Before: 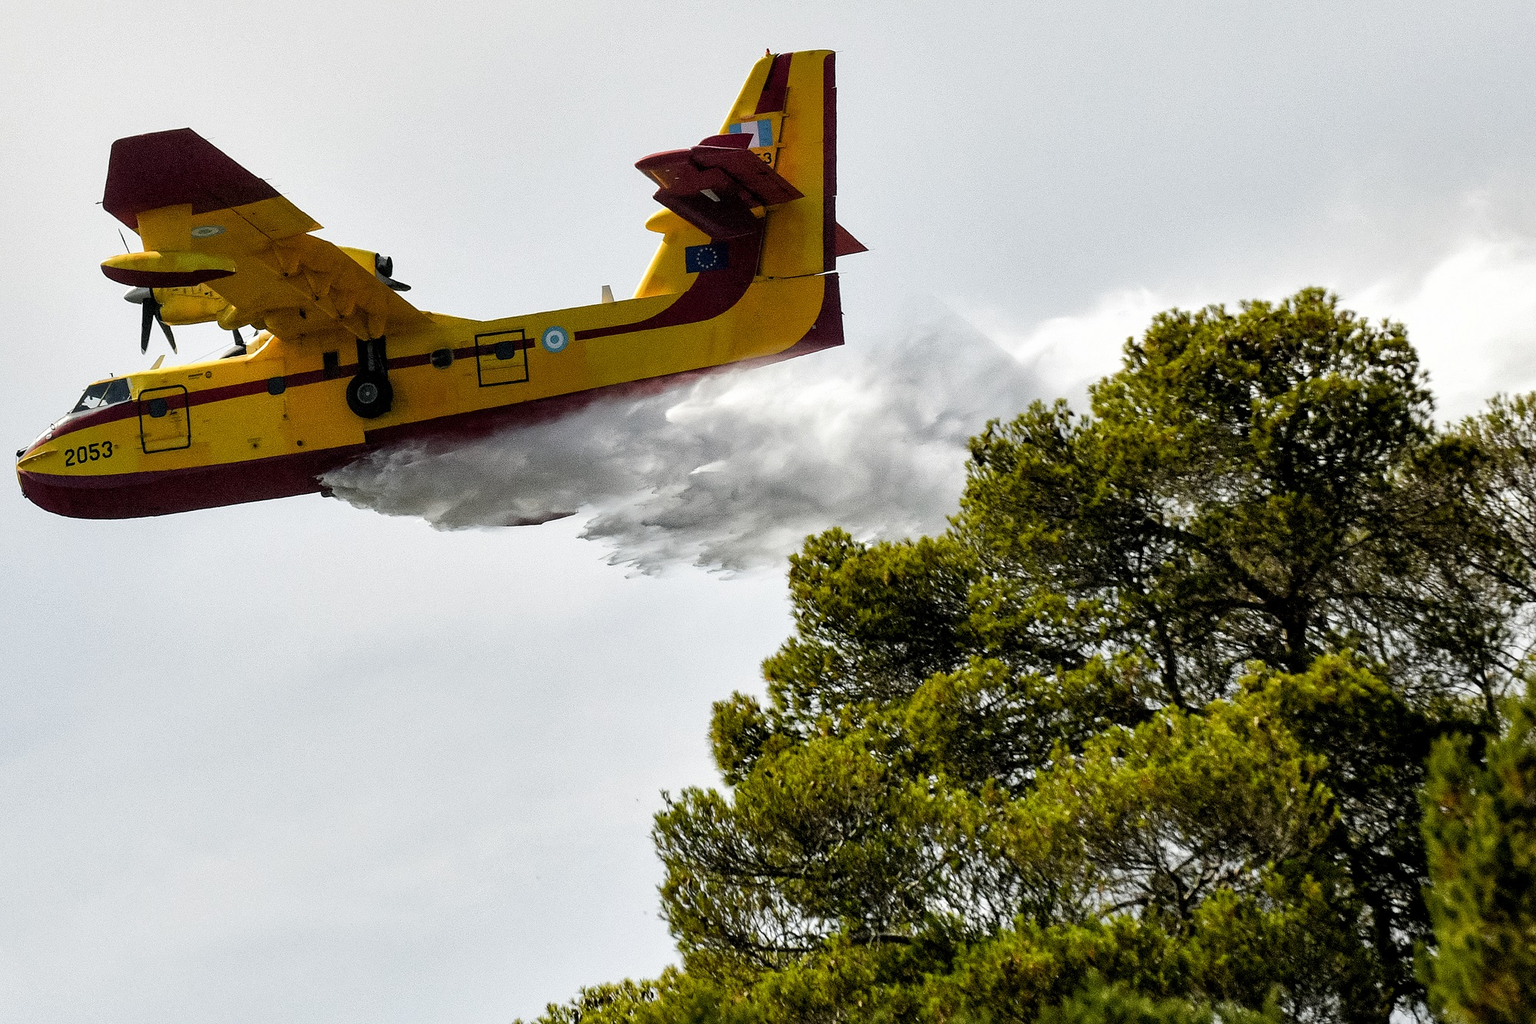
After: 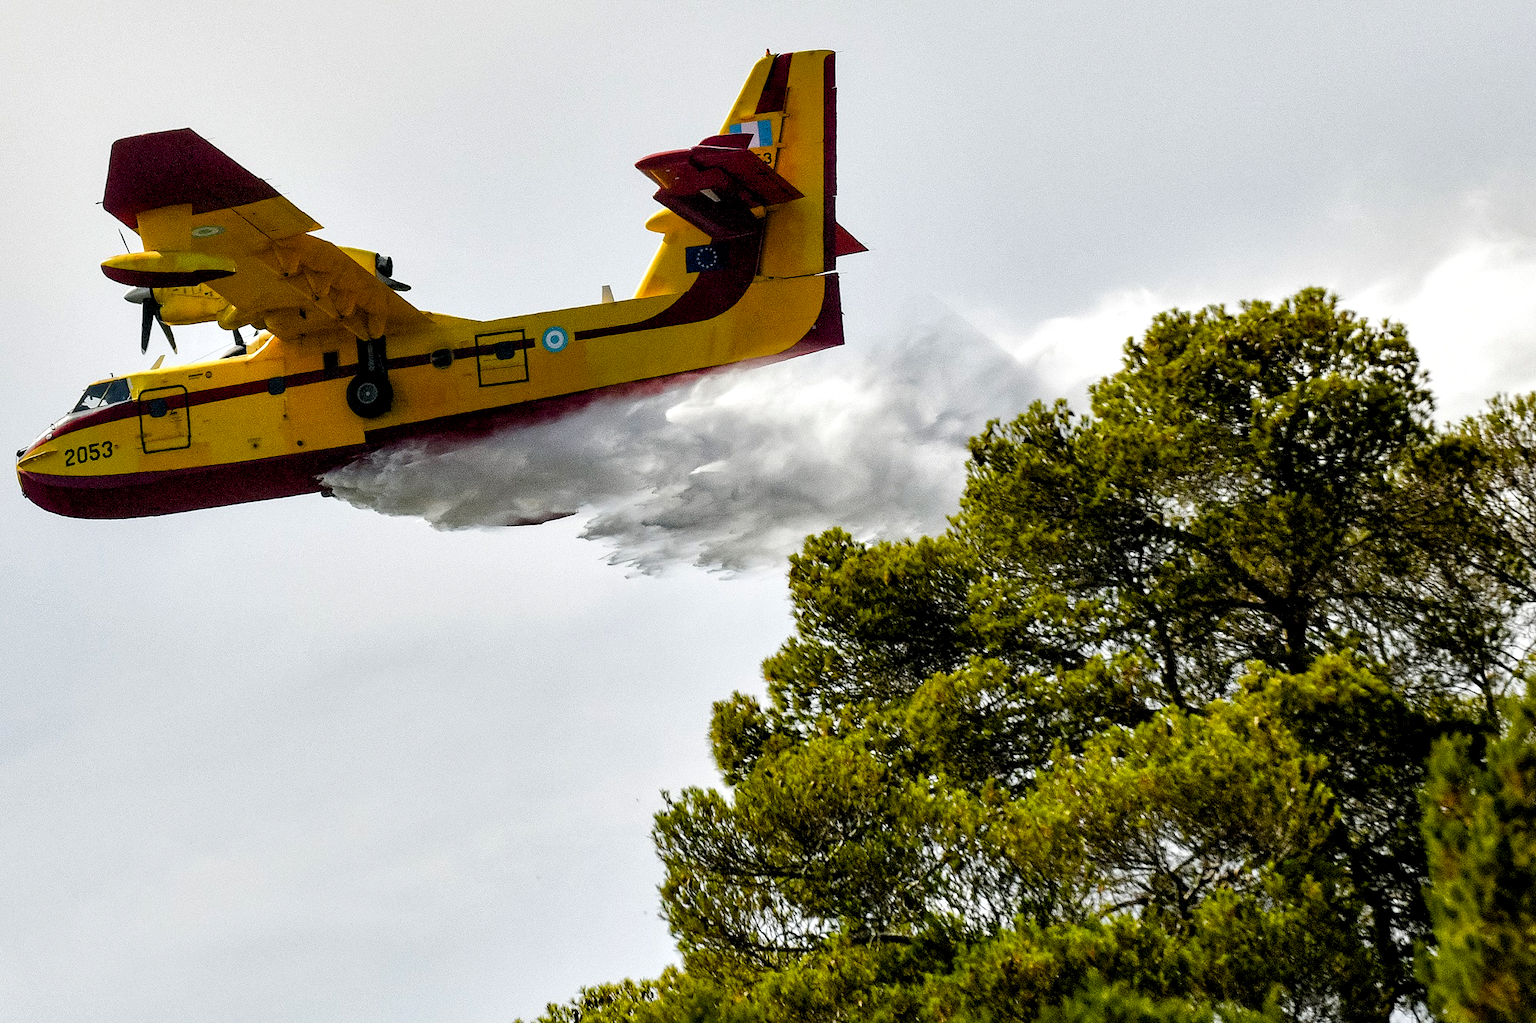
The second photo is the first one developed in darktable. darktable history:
color balance rgb: perceptual saturation grading › global saturation 35%, perceptual saturation grading › highlights -30%, perceptual saturation grading › shadows 35%, perceptual brilliance grading › global brilliance 3%, perceptual brilliance grading › highlights -3%, perceptual brilliance grading › shadows 3%
levels: levels [0, 0.498, 1]
contrast equalizer: octaves 7, y [[0.524 ×6], [0.512 ×6], [0.379 ×6], [0 ×6], [0 ×6]]
